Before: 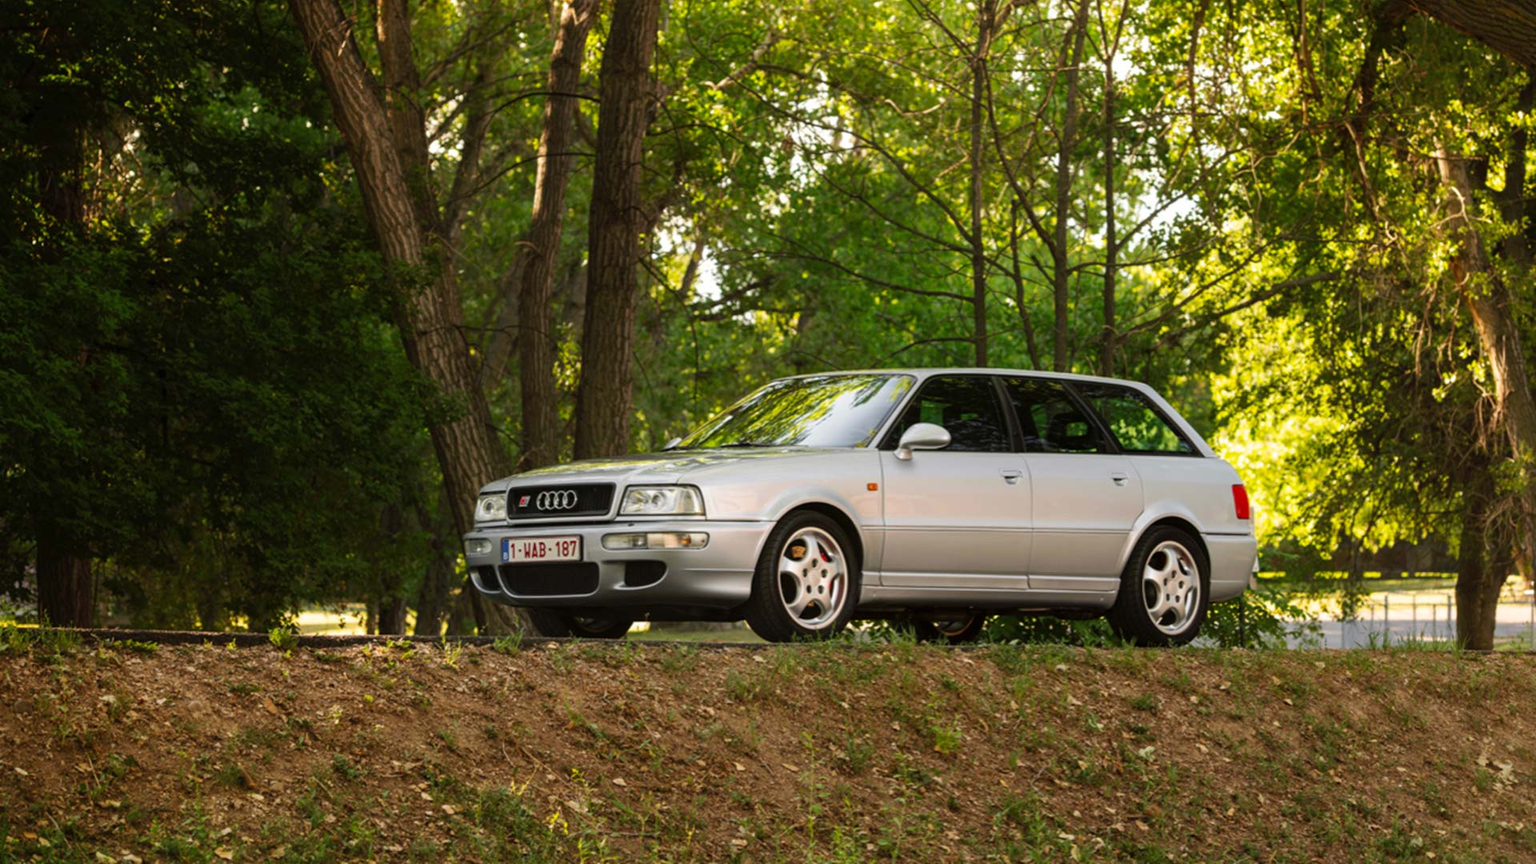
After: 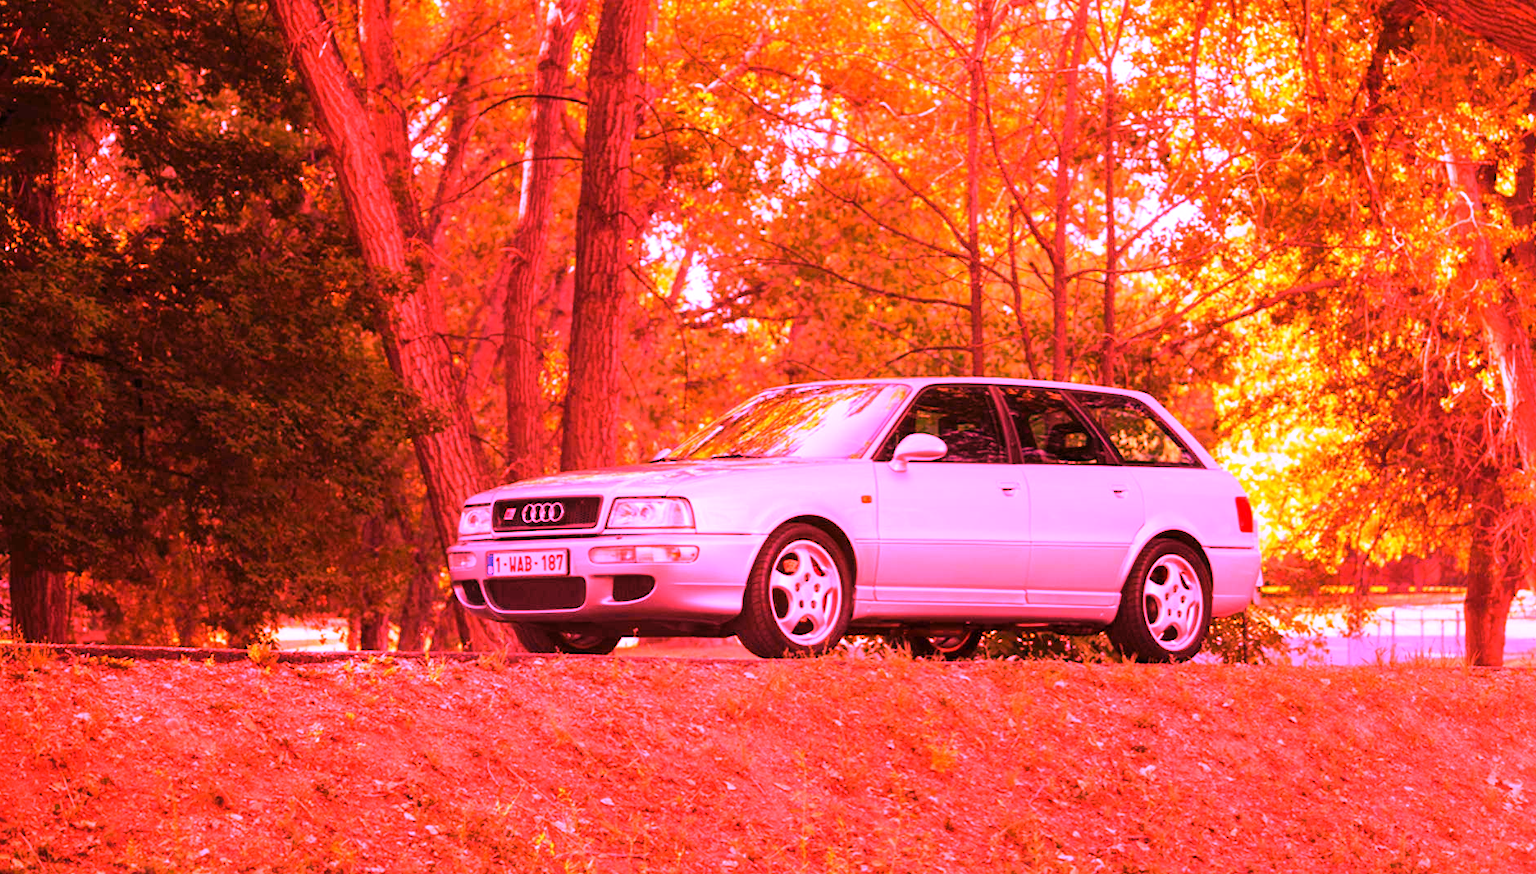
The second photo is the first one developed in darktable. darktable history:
crop and rotate: left 1.774%, right 0.633%, bottom 1.28%
white balance: red 4.26, blue 1.802
